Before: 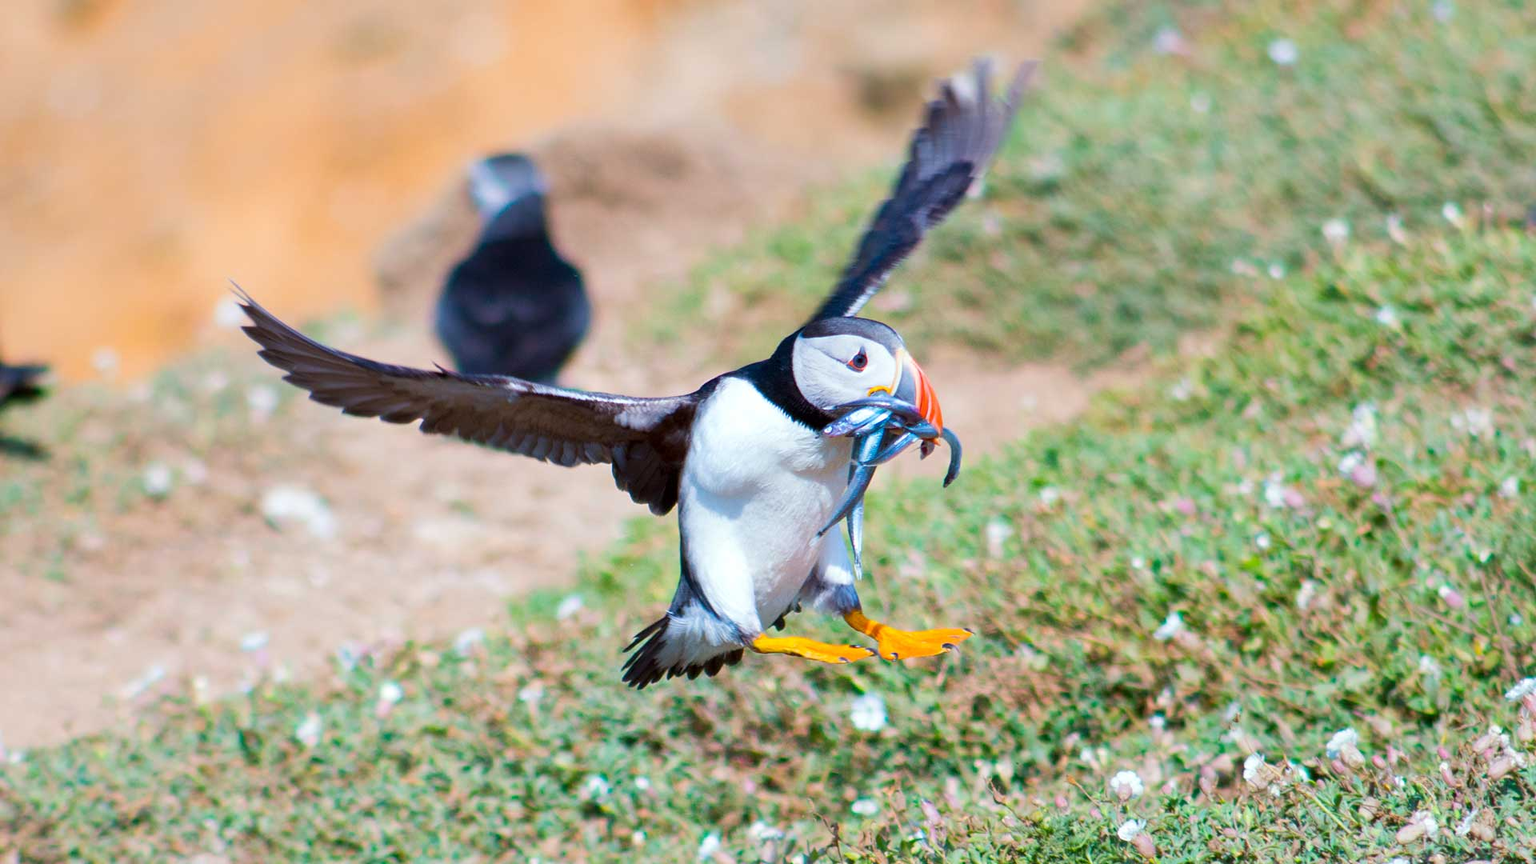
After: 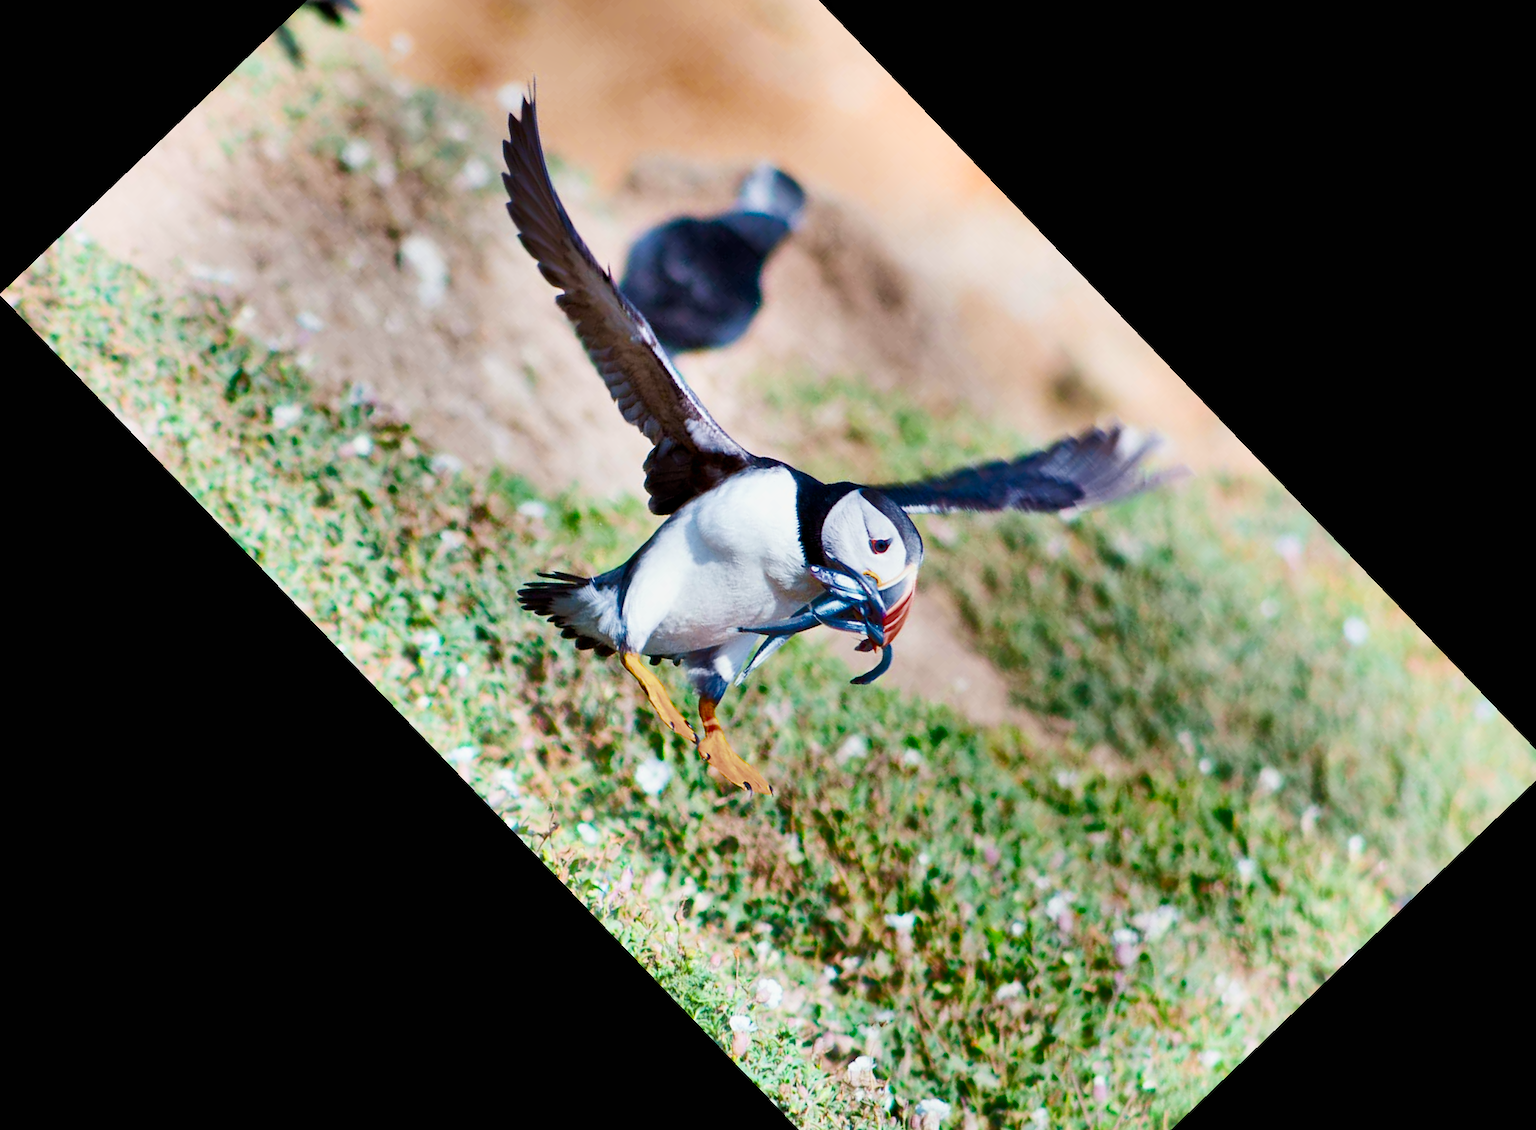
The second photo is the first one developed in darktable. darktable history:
crop and rotate: angle -46.26°, top 16.234%, right 0.912%, bottom 11.704%
filmic rgb: black relative exposure -7.65 EV, hardness 4.02, contrast 1.1, highlights saturation mix -30%
shadows and highlights: shadows 20.91, highlights -82.73, soften with gaussian
exposure: black level correction 0.001, exposure 1 EV, compensate highlight preservation false
